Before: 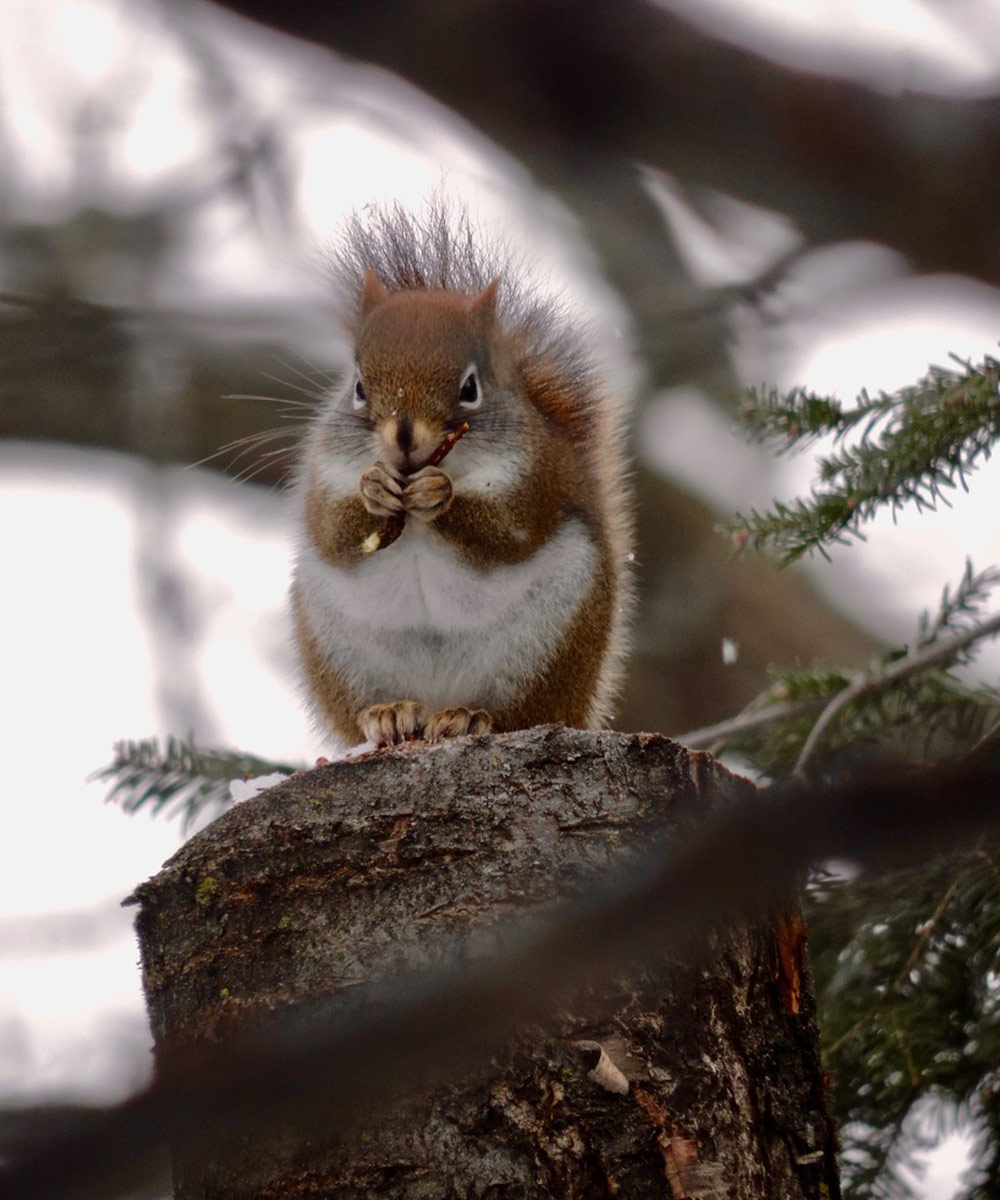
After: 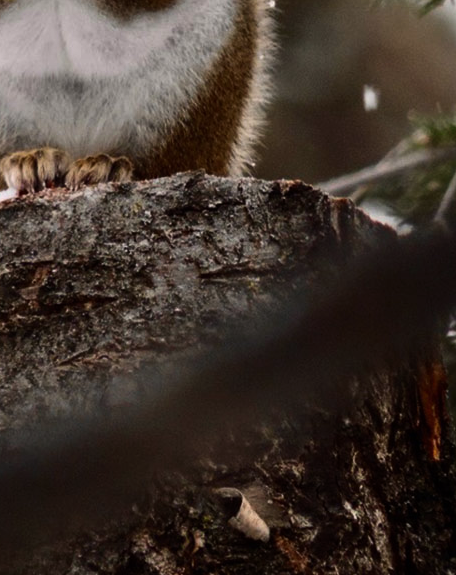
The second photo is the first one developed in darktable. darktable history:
tone equalizer: -8 EV -0.758 EV, -7 EV -0.704 EV, -6 EV -0.577 EV, -5 EV -0.361 EV, -3 EV 0.386 EV, -2 EV 0.6 EV, -1 EV 0.692 EV, +0 EV 0.776 EV, edges refinement/feathering 500, mask exposure compensation -1.57 EV, preserve details no
crop: left 35.979%, top 46.162%, right 18.203%, bottom 5.904%
